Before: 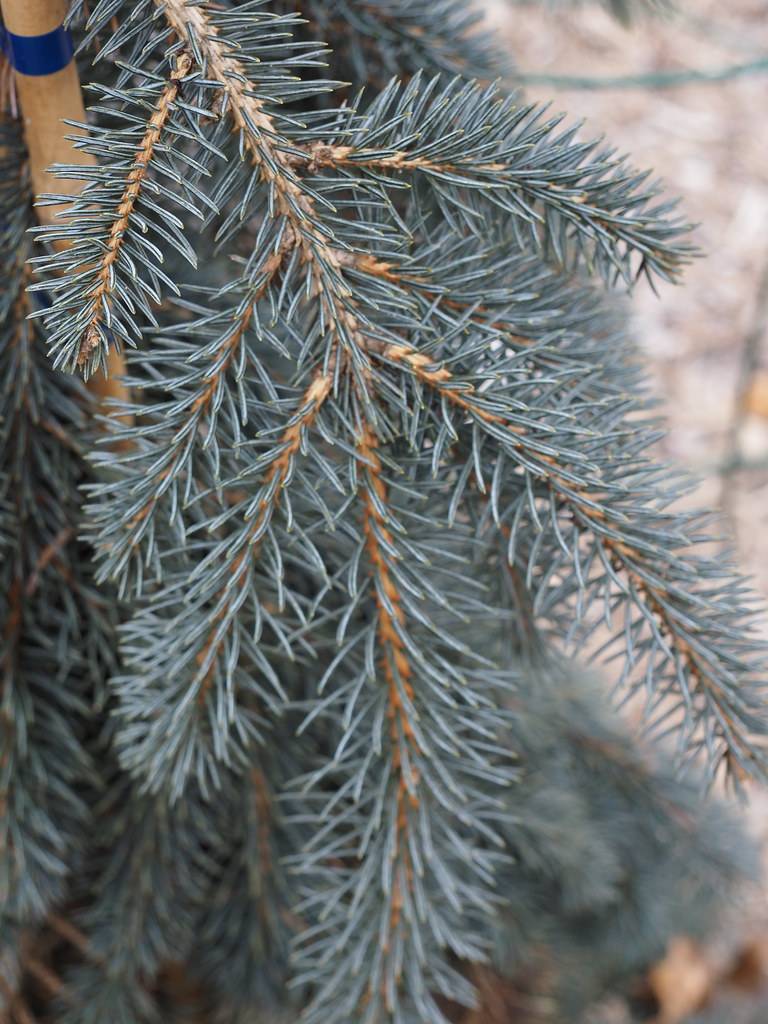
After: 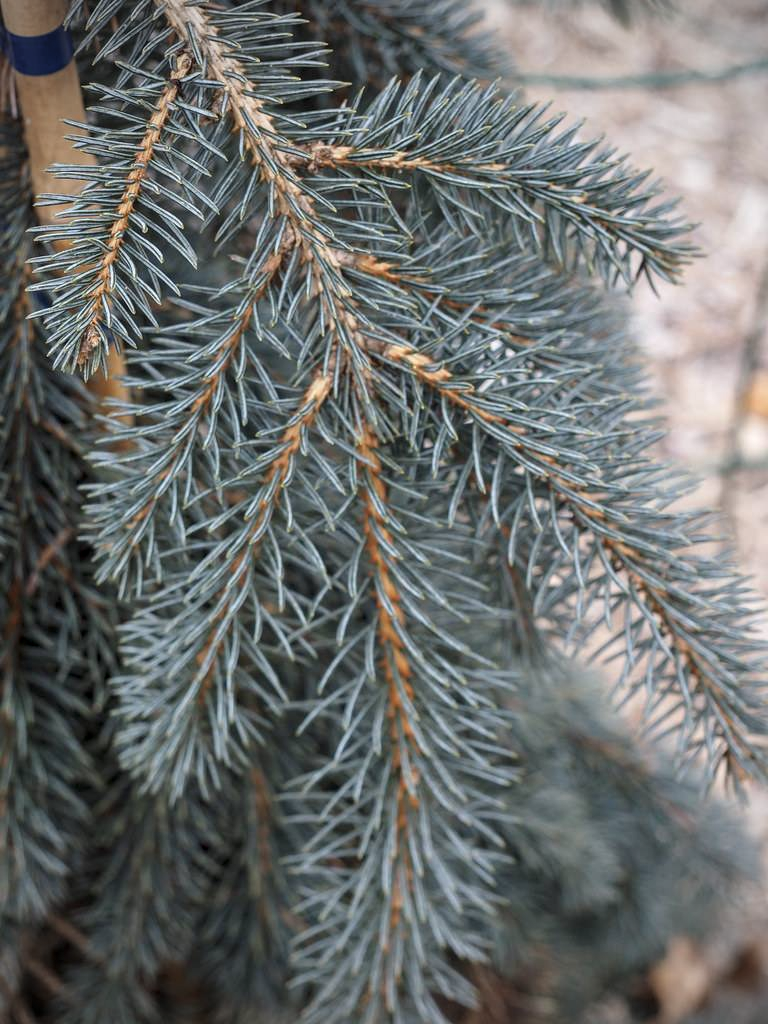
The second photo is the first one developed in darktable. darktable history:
vignetting: on, module defaults
local contrast: on, module defaults
